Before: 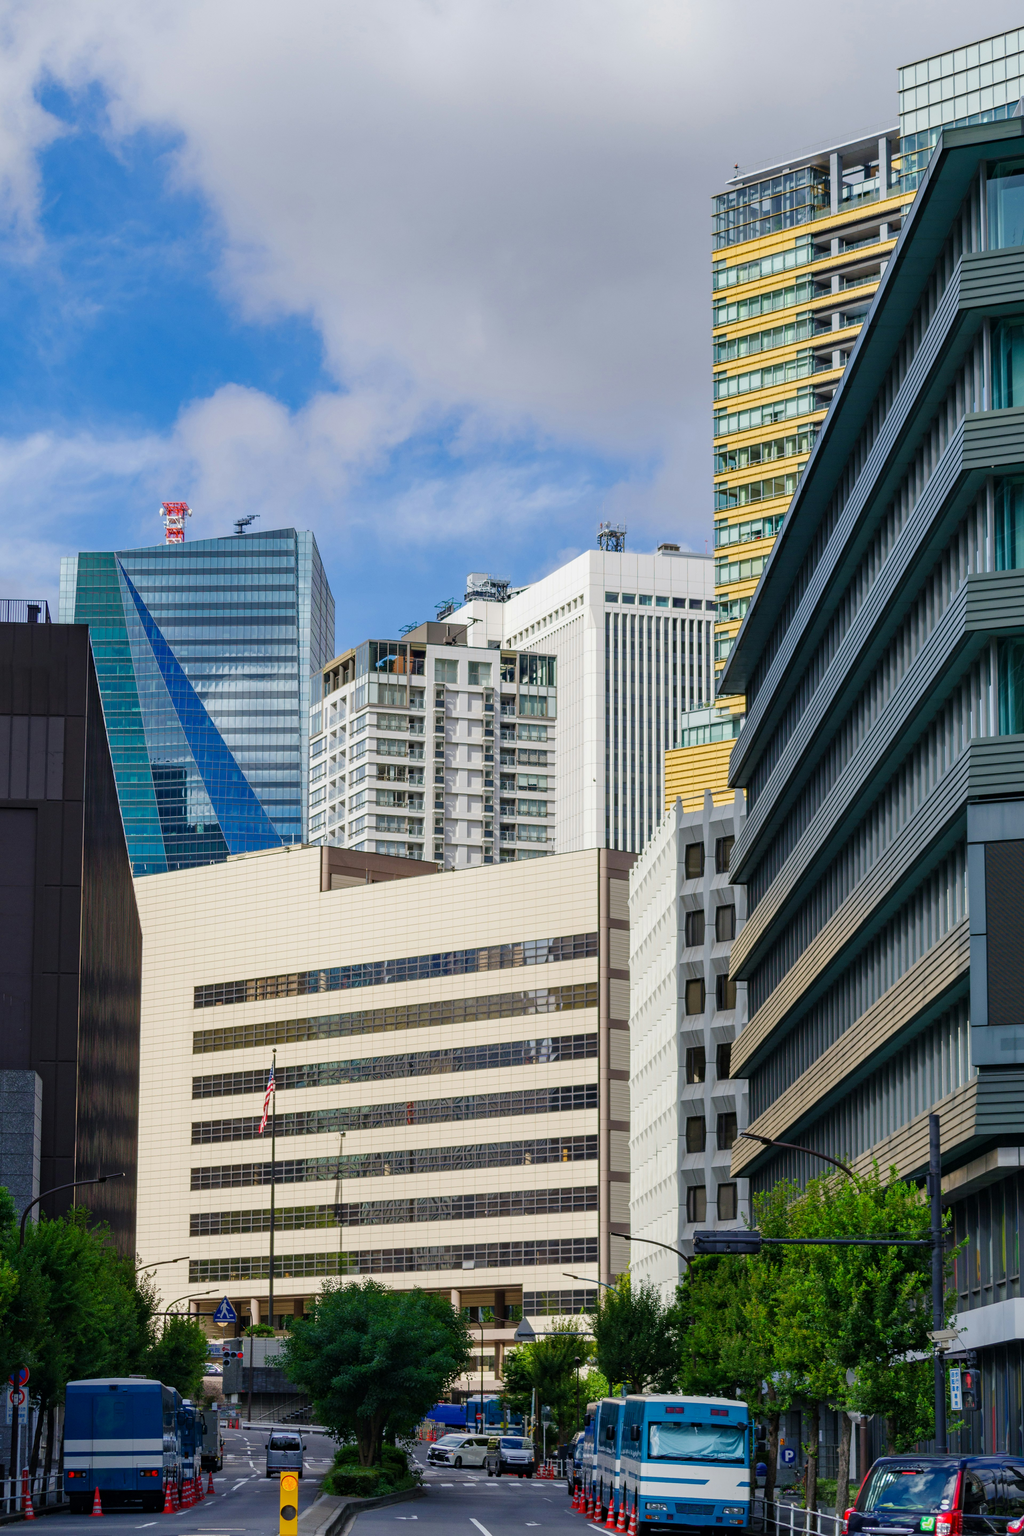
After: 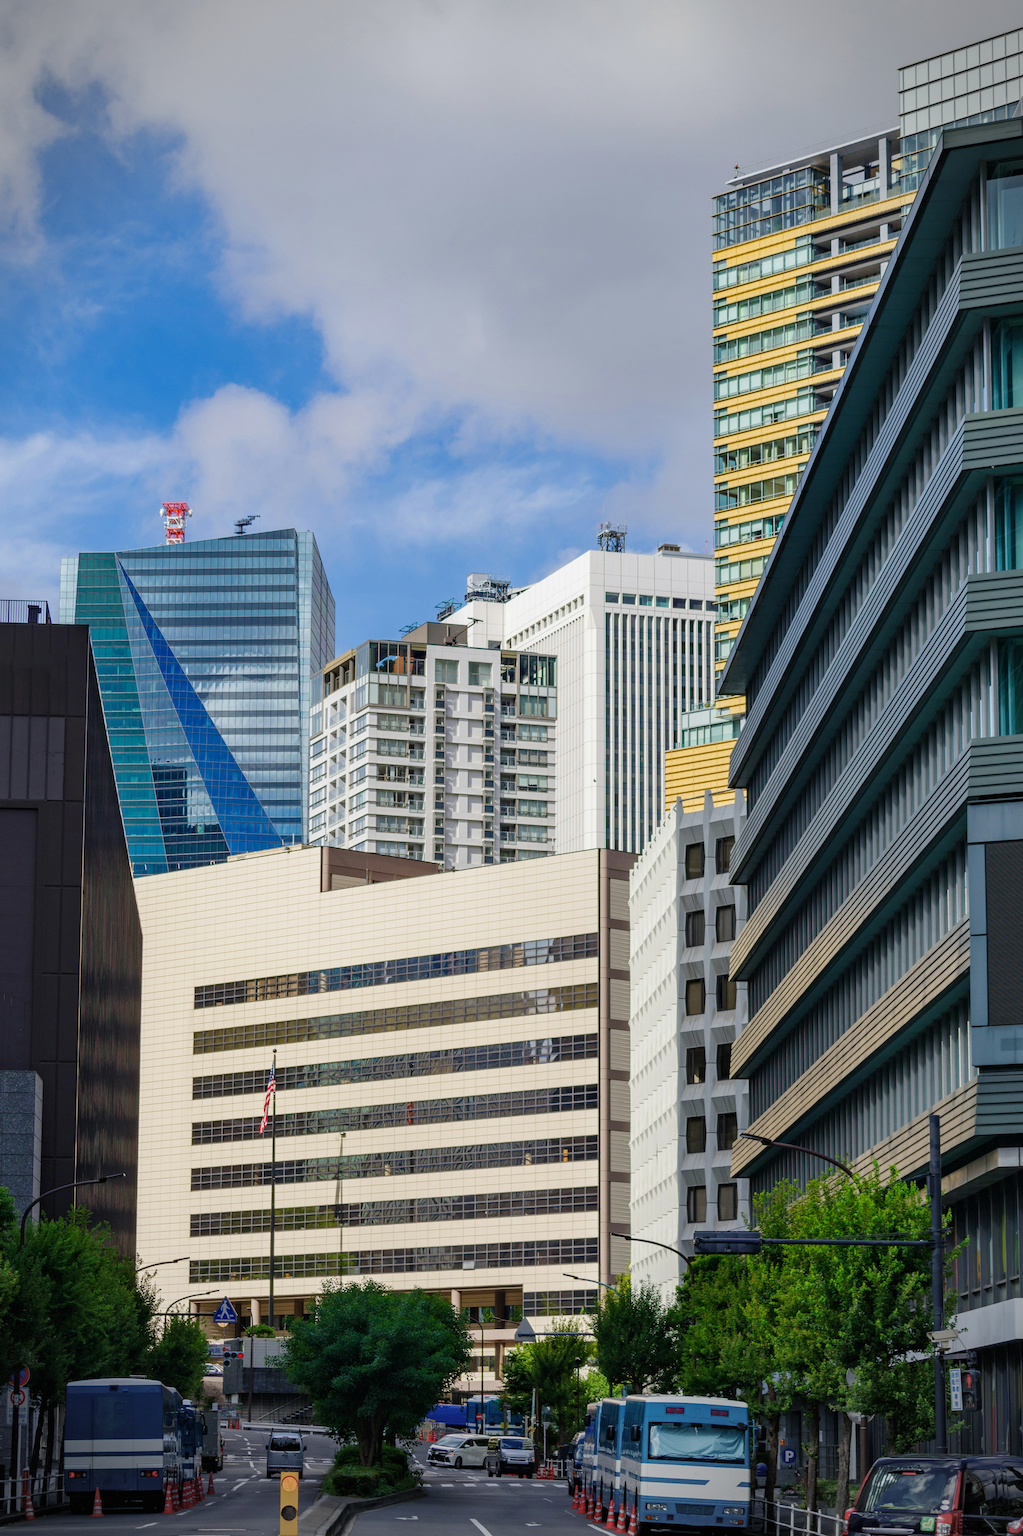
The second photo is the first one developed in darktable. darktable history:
tone equalizer: mask exposure compensation -0.505 EV
vignetting: fall-off start 71.76%, dithering 8-bit output, unbound false
